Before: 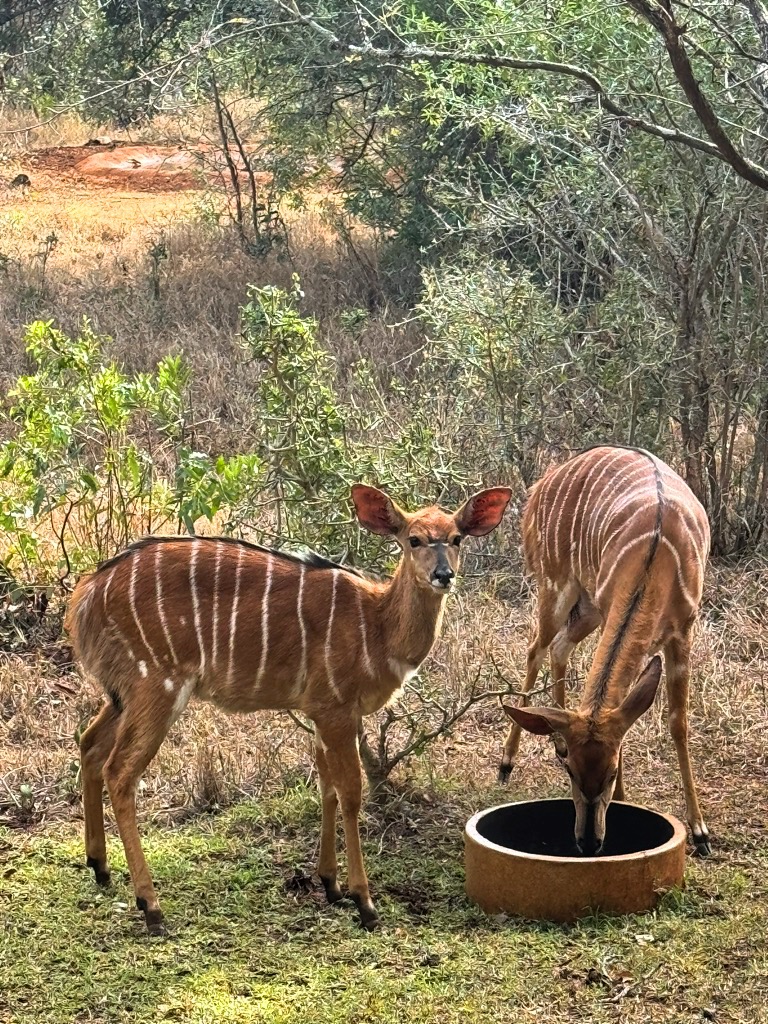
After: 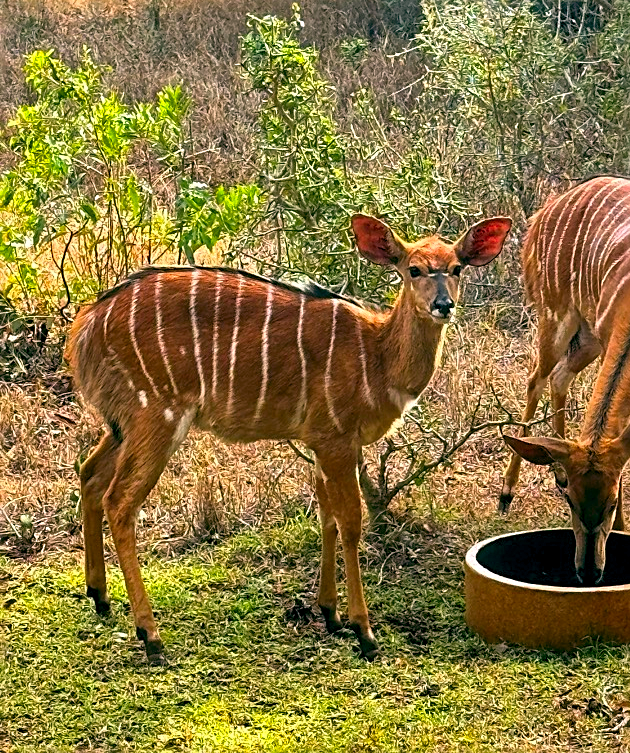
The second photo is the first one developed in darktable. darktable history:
crop: top 26.462%, right 17.939%
color balance rgb: highlights gain › chroma 0.904%, highlights gain › hue 26.46°, global offset › luminance -0.323%, global offset › chroma 0.116%, global offset › hue 166.75°, perceptual saturation grading › global saturation -4.159%, global vibrance 20%
sharpen: radius 2.163, amount 0.389, threshold 0.01
tone equalizer: on, module defaults
contrast brightness saturation: saturation 0.505
